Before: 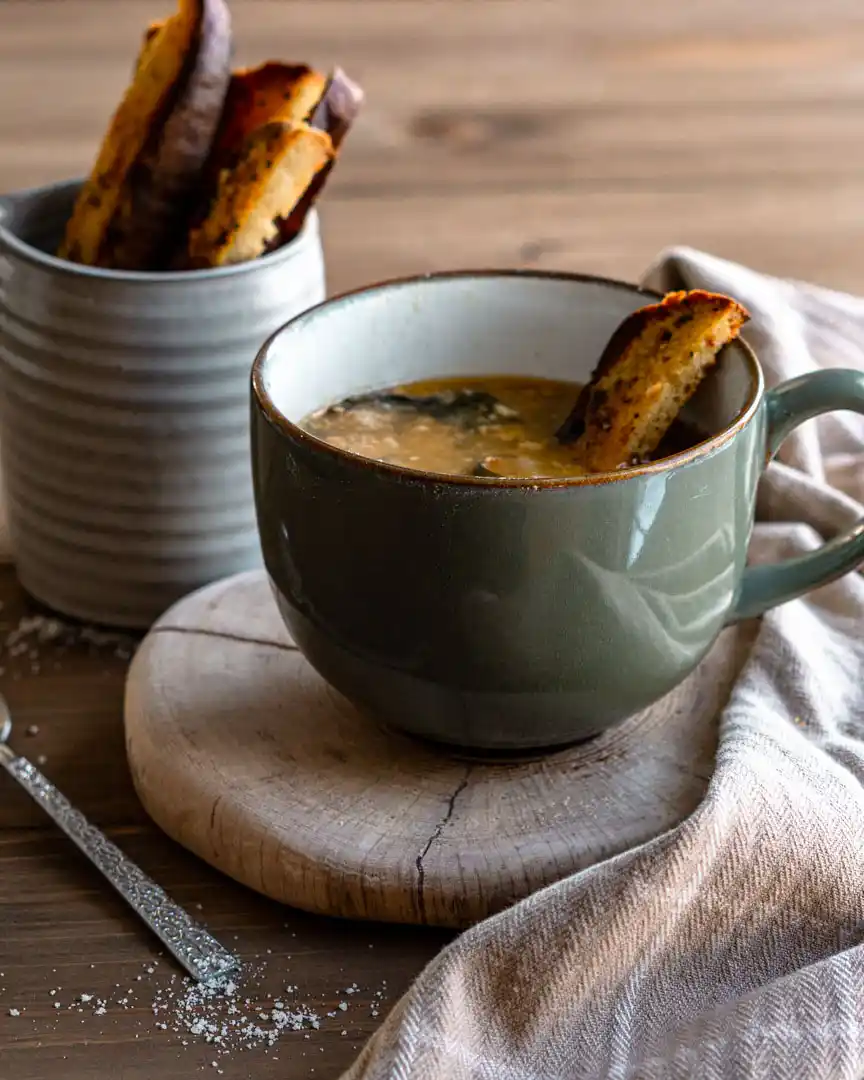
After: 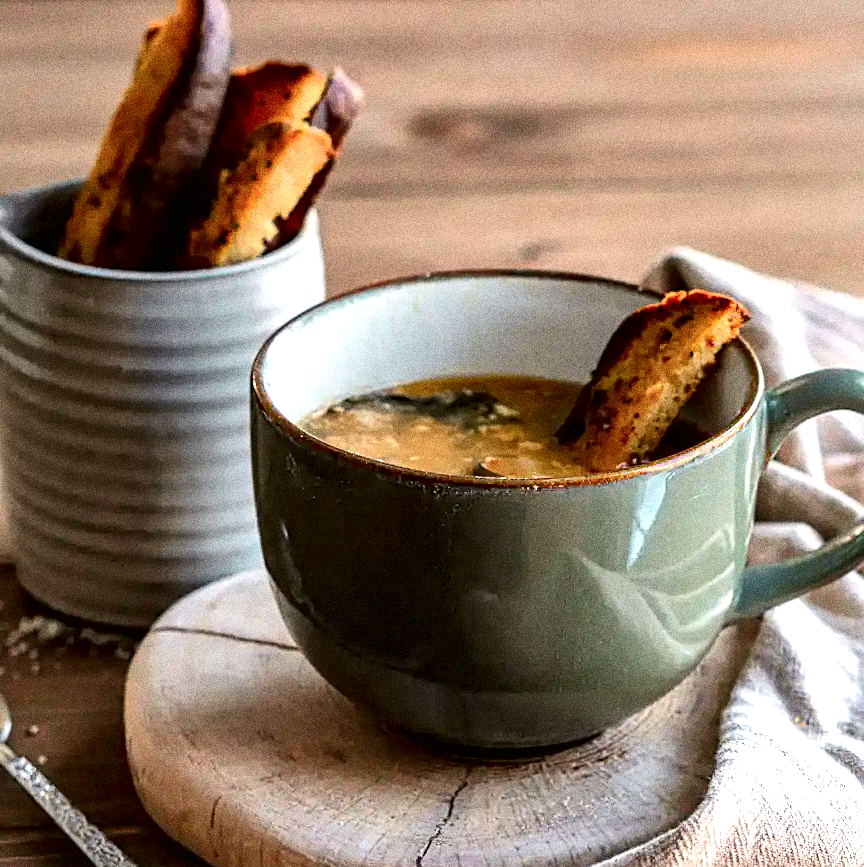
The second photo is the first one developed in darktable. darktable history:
tone curve: curves: ch0 [(0, 0.013) (0.054, 0.018) (0.205, 0.191) (0.289, 0.292) (0.39, 0.424) (0.493, 0.551) (0.666, 0.743) (0.795, 0.841) (1, 0.998)]; ch1 [(0, 0) (0.385, 0.343) (0.439, 0.415) (0.494, 0.495) (0.501, 0.501) (0.51, 0.509) (0.54, 0.552) (0.586, 0.614) (0.66, 0.706) (0.783, 0.804) (1, 1)]; ch2 [(0, 0) (0.32, 0.281) (0.403, 0.399) (0.441, 0.428) (0.47, 0.469) (0.498, 0.496) (0.524, 0.538) (0.566, 0.579) (0.633, 0.665) (0.7, 0.711) (1, 1)], color space Lab, independent channels, preserve colors none
grain: coarseness 14.49 ISO, strength 48.04%, mid-tones bias 35%
local contrast: mode bilateral grid, contrast 20, coarseness 50, detail 141%, midtone range 0.2
shadows and highlights: shadows 32, highlights -32, soften with gaussian
crop: bottom 19.644%
graduated density: on, module defaults
exposure: black level correction -0.002, exposure 0.54 EV, compensate highlight preservation false
sharpen: on, module defaults
